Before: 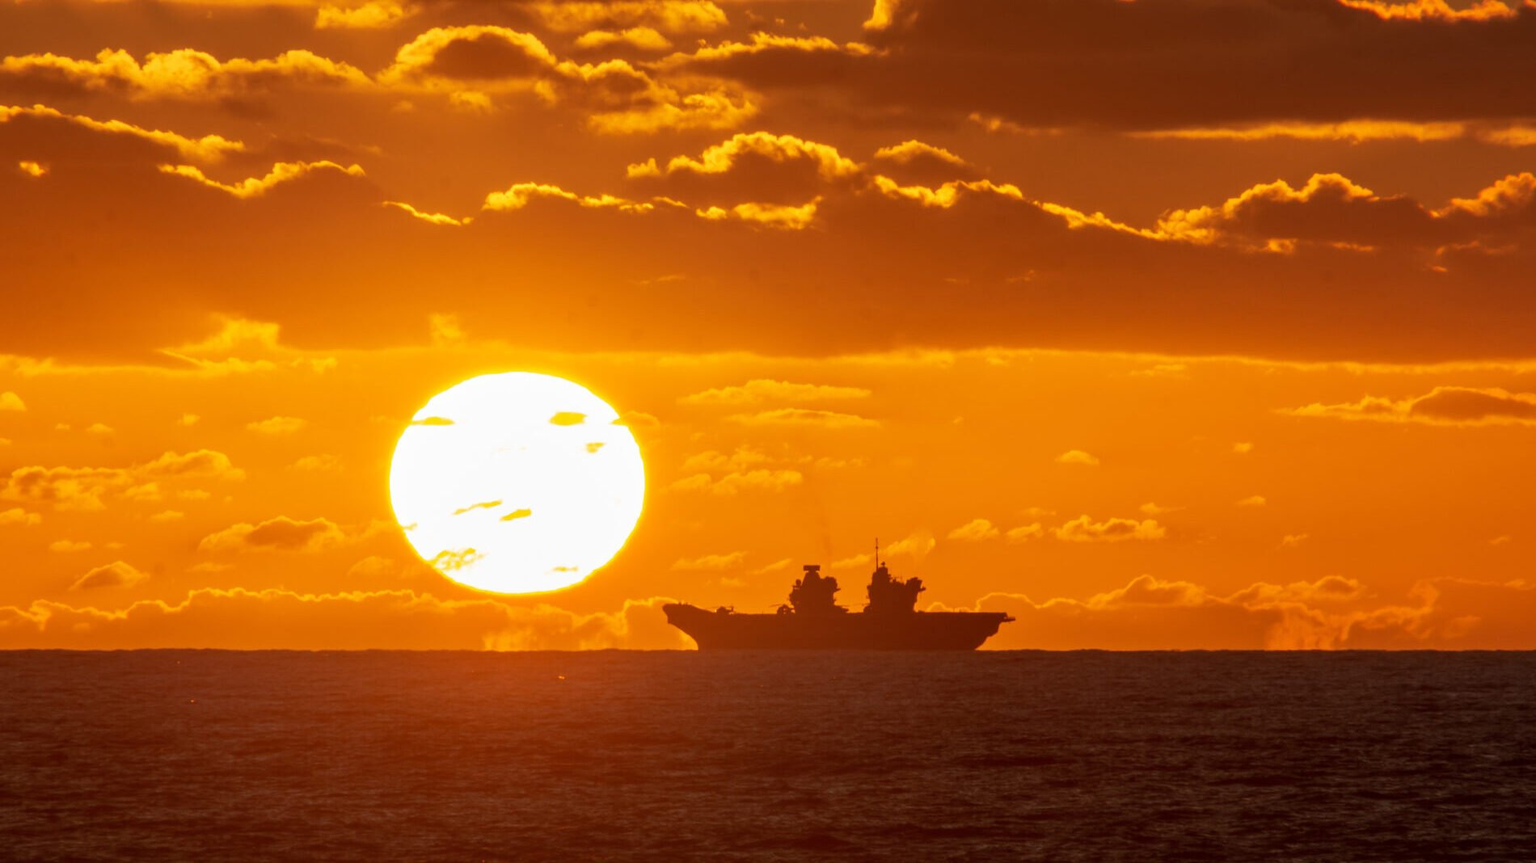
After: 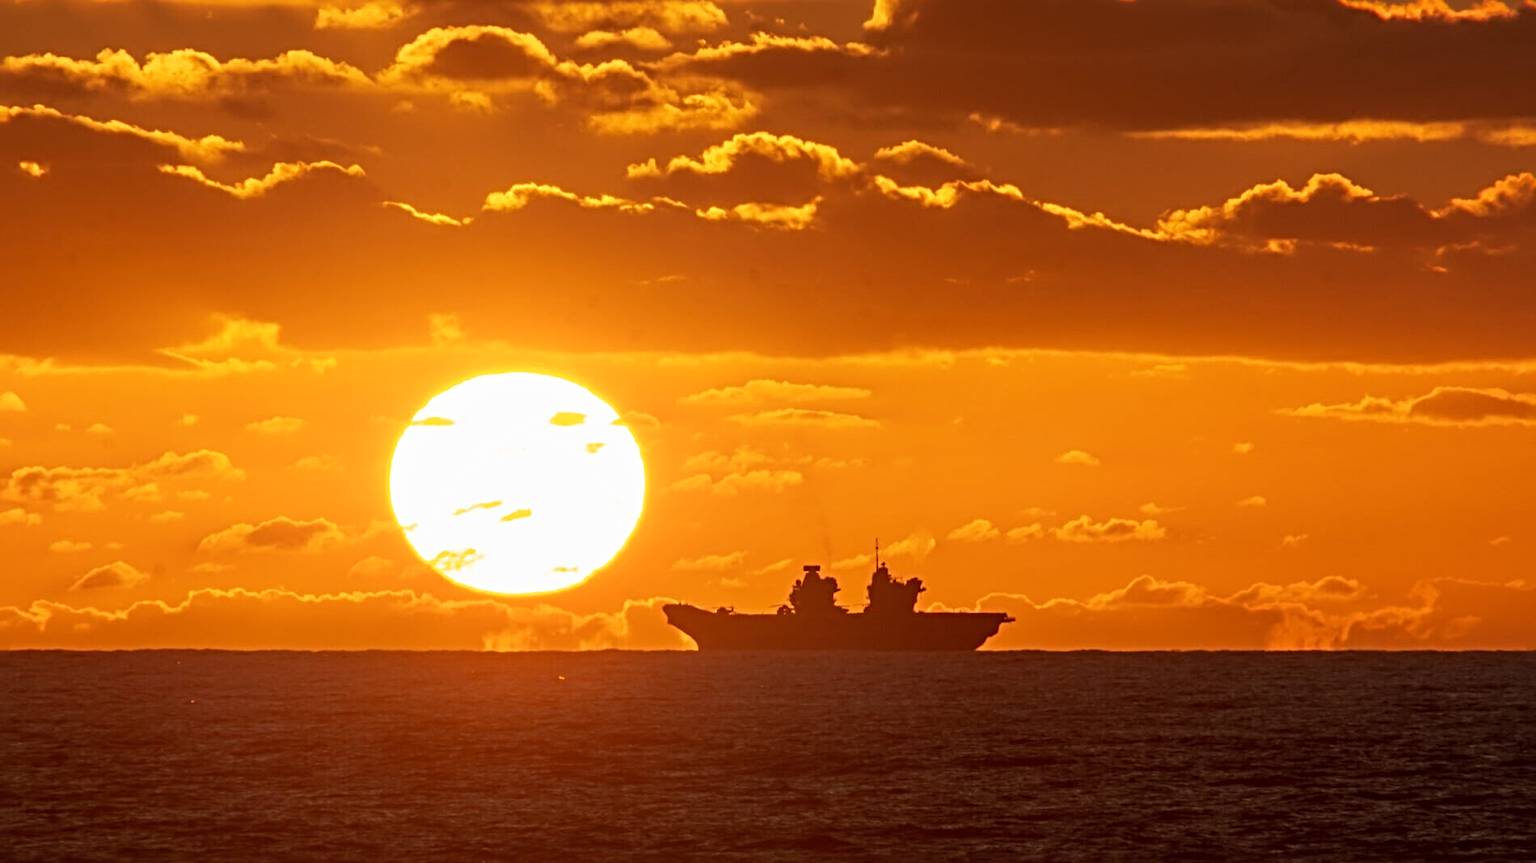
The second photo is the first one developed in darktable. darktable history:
shadows and highlights: shadows 0, highlights 40
sharpen: radius 4.883
